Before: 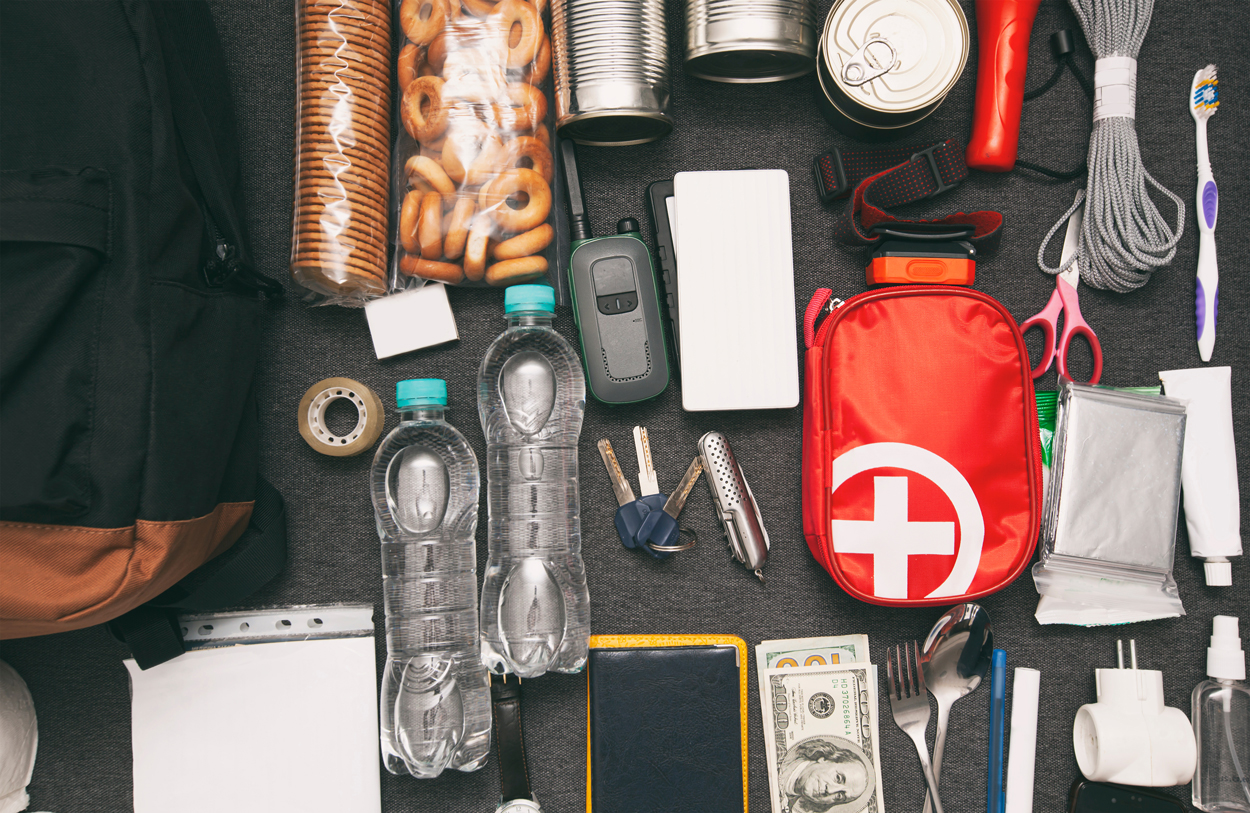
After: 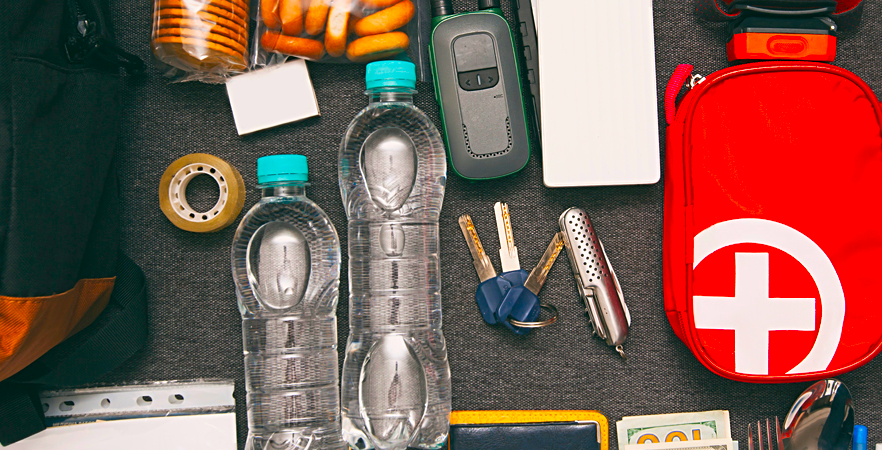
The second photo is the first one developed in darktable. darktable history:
crop: left 11.123%, top 27.61%, right 18.3%, bottom 17.034%
color correction: saturation 1.32
color balance rgb: linear chroma grading › global chroma 15%, perceptual saturation grading › global saturation 30%
sharpen: radius 2.529, amount 0.323
